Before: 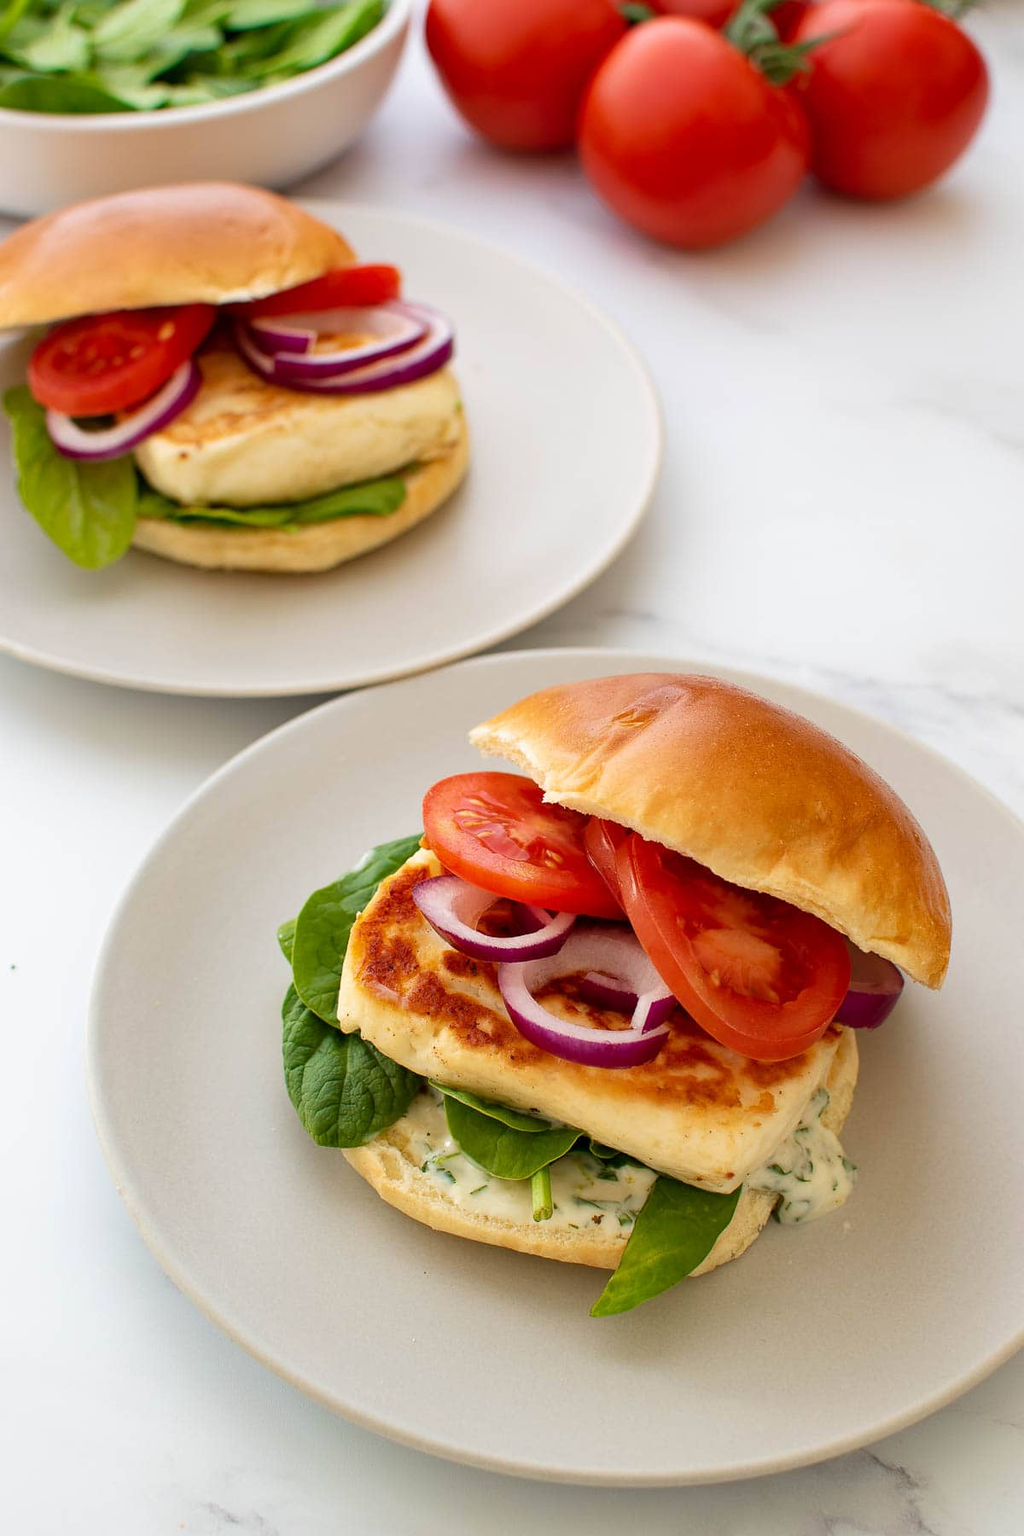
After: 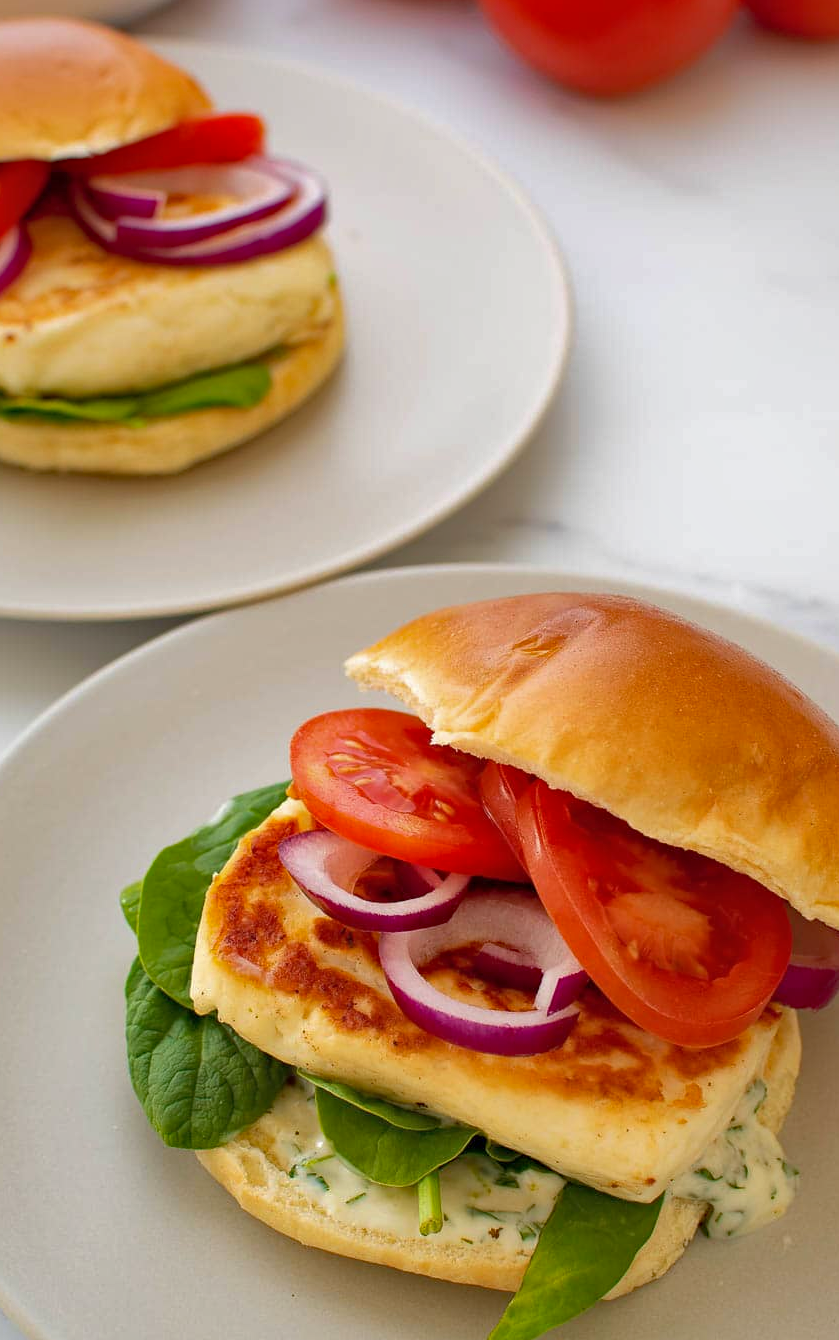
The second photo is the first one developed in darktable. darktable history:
haze removal: compatibility mode true, adaptive false
shadows and highlights: on, module defaults
crop and rotate: left 17.108%, top 10.924%, right 12.935%, bottom 14.594%
